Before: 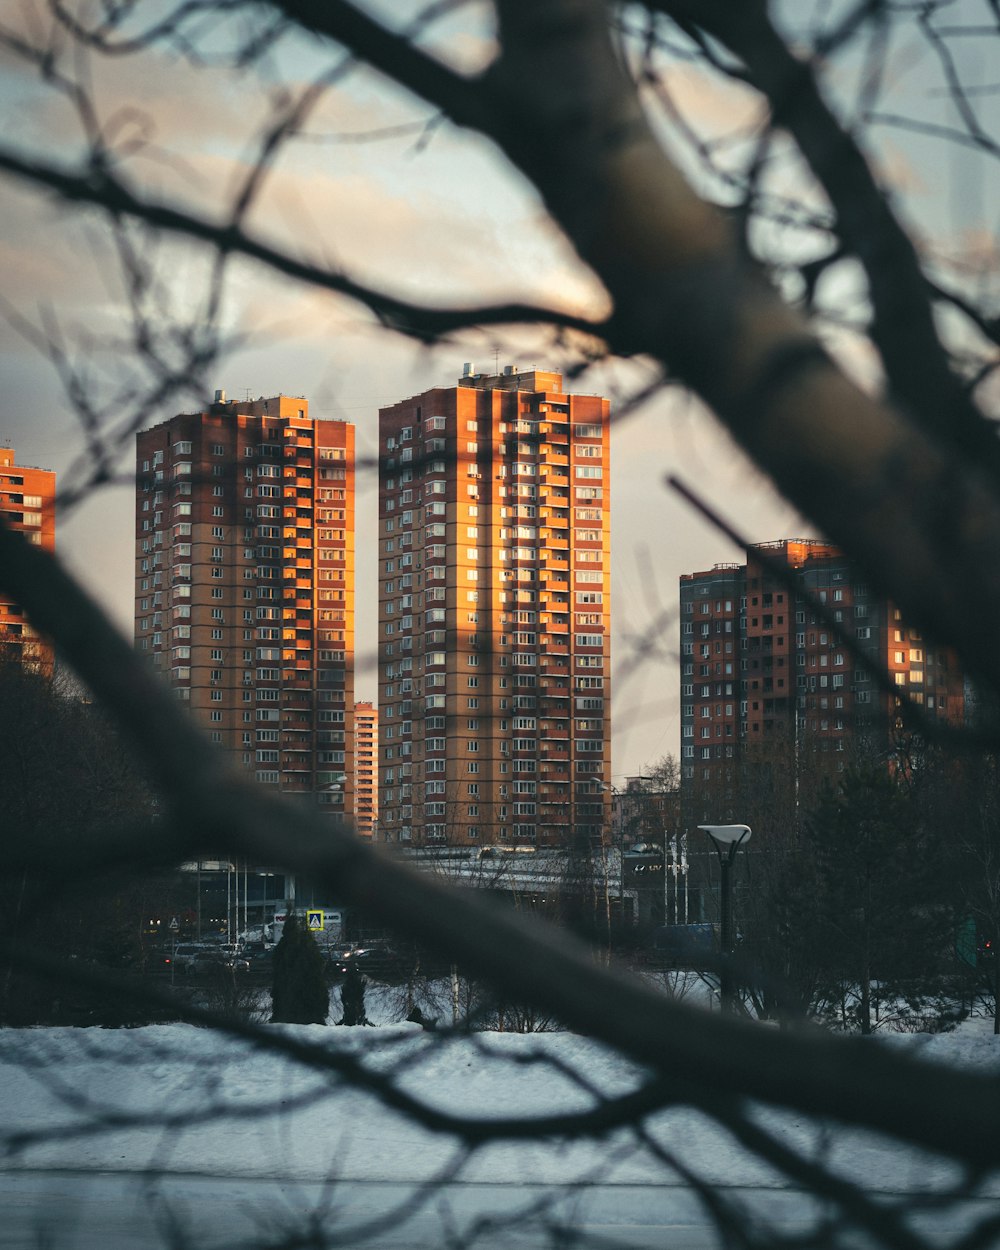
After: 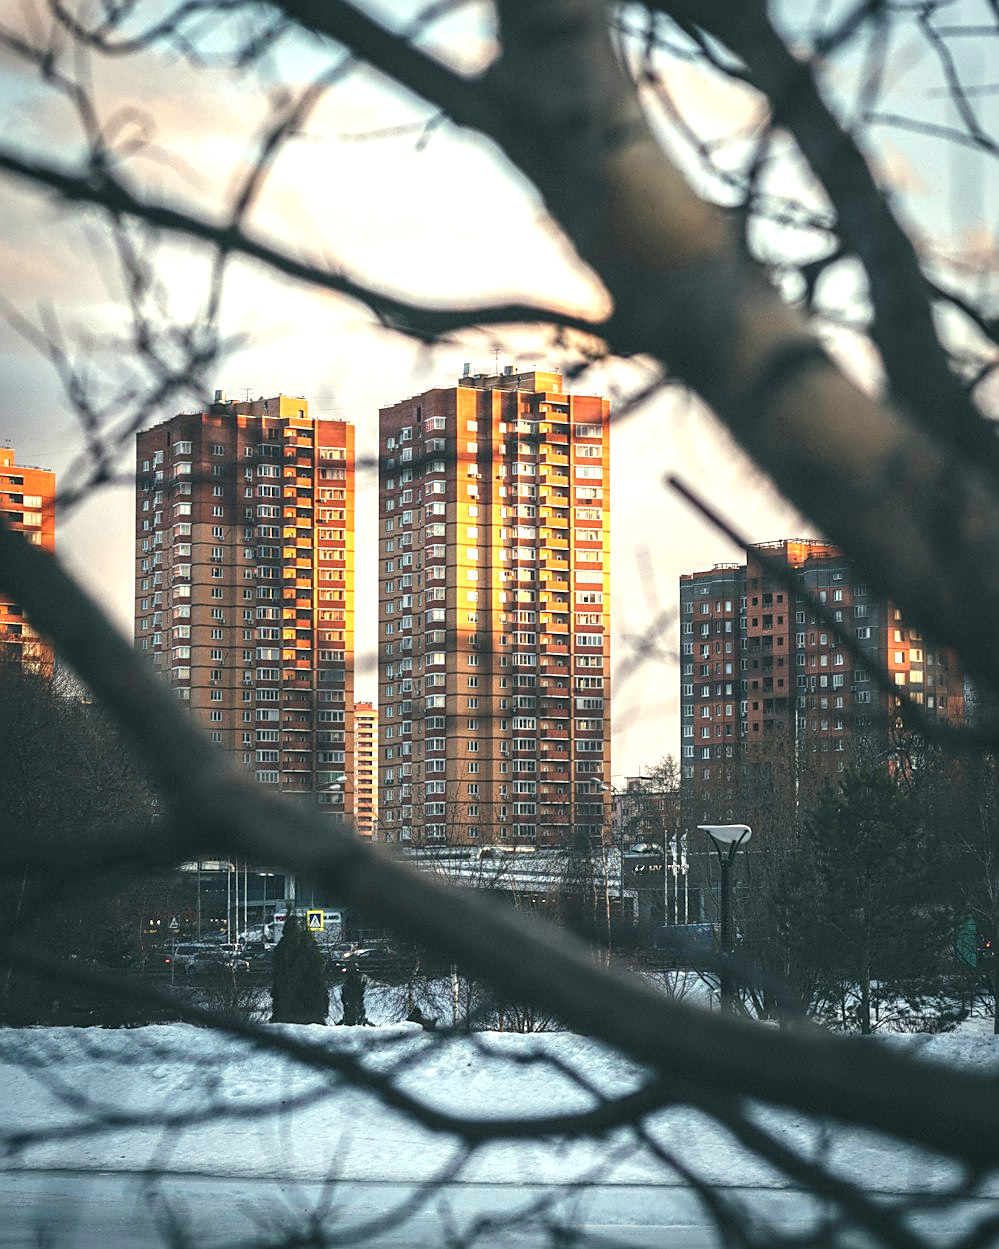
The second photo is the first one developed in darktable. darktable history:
color correction: highlights b* -0.051
crop: left 0.08%
local contrast: on, module defaults
sharpen: on, module defaults
exposure: exposure 0.947 EV, compensate exposure bias true, compensate highlight preservation false
